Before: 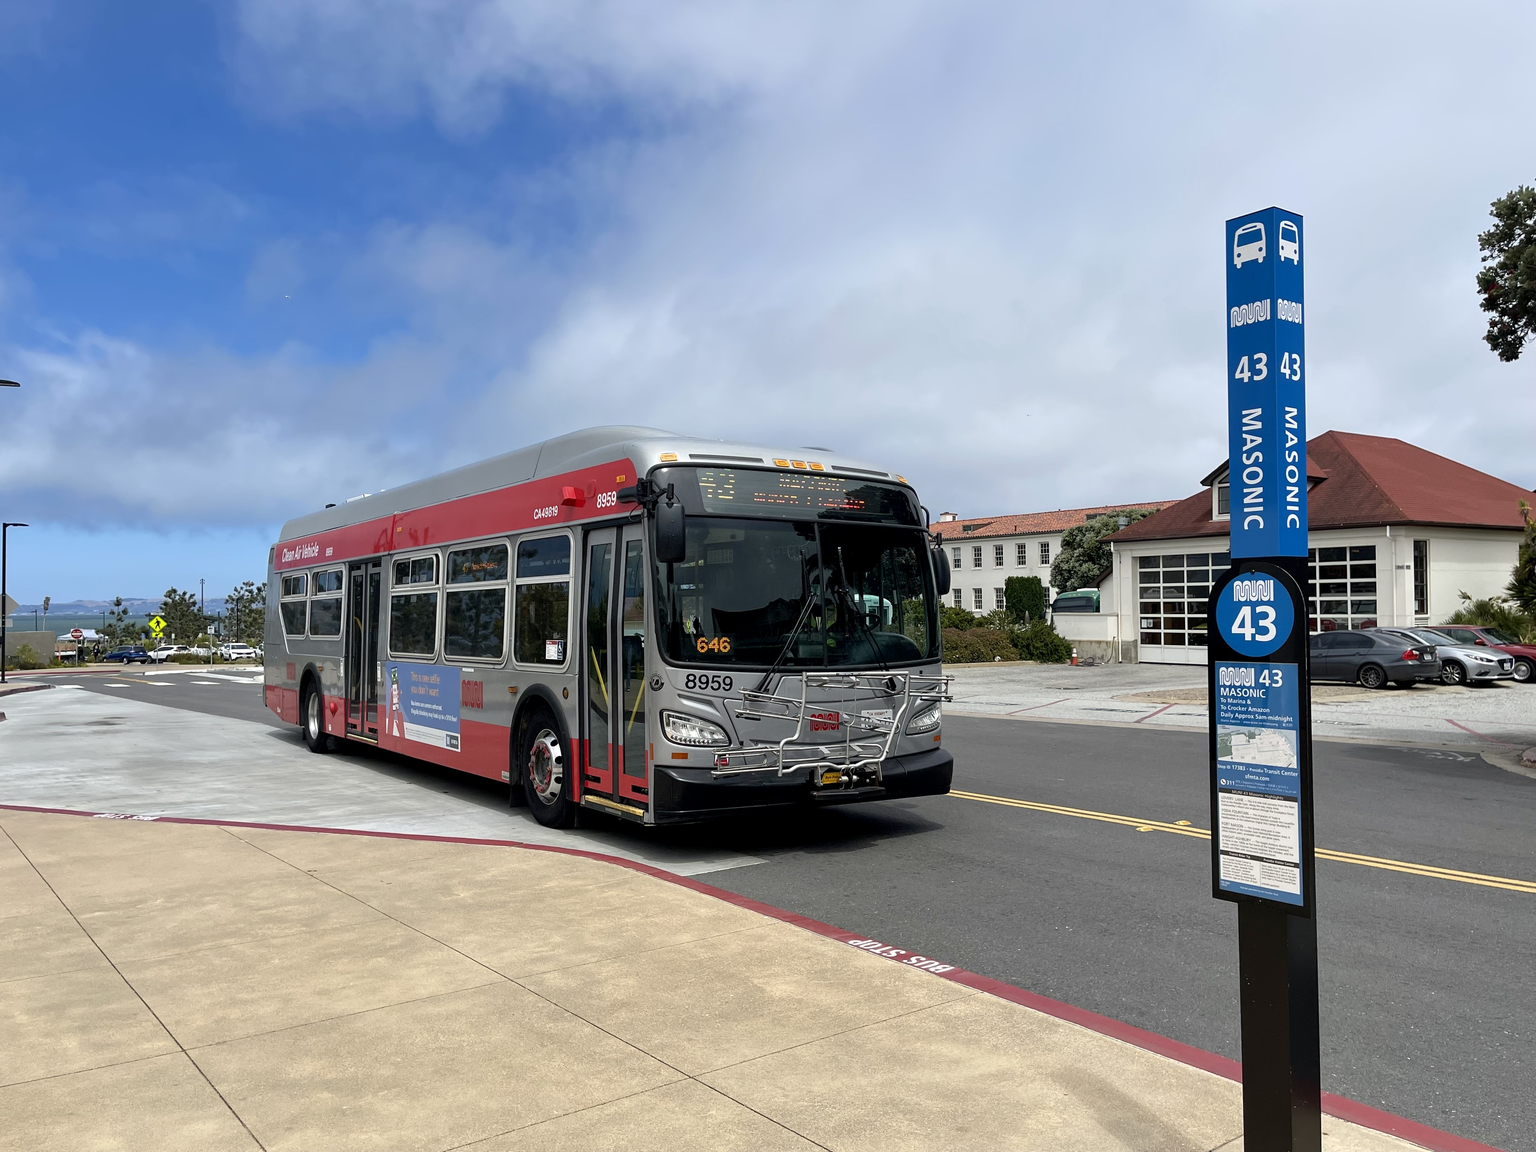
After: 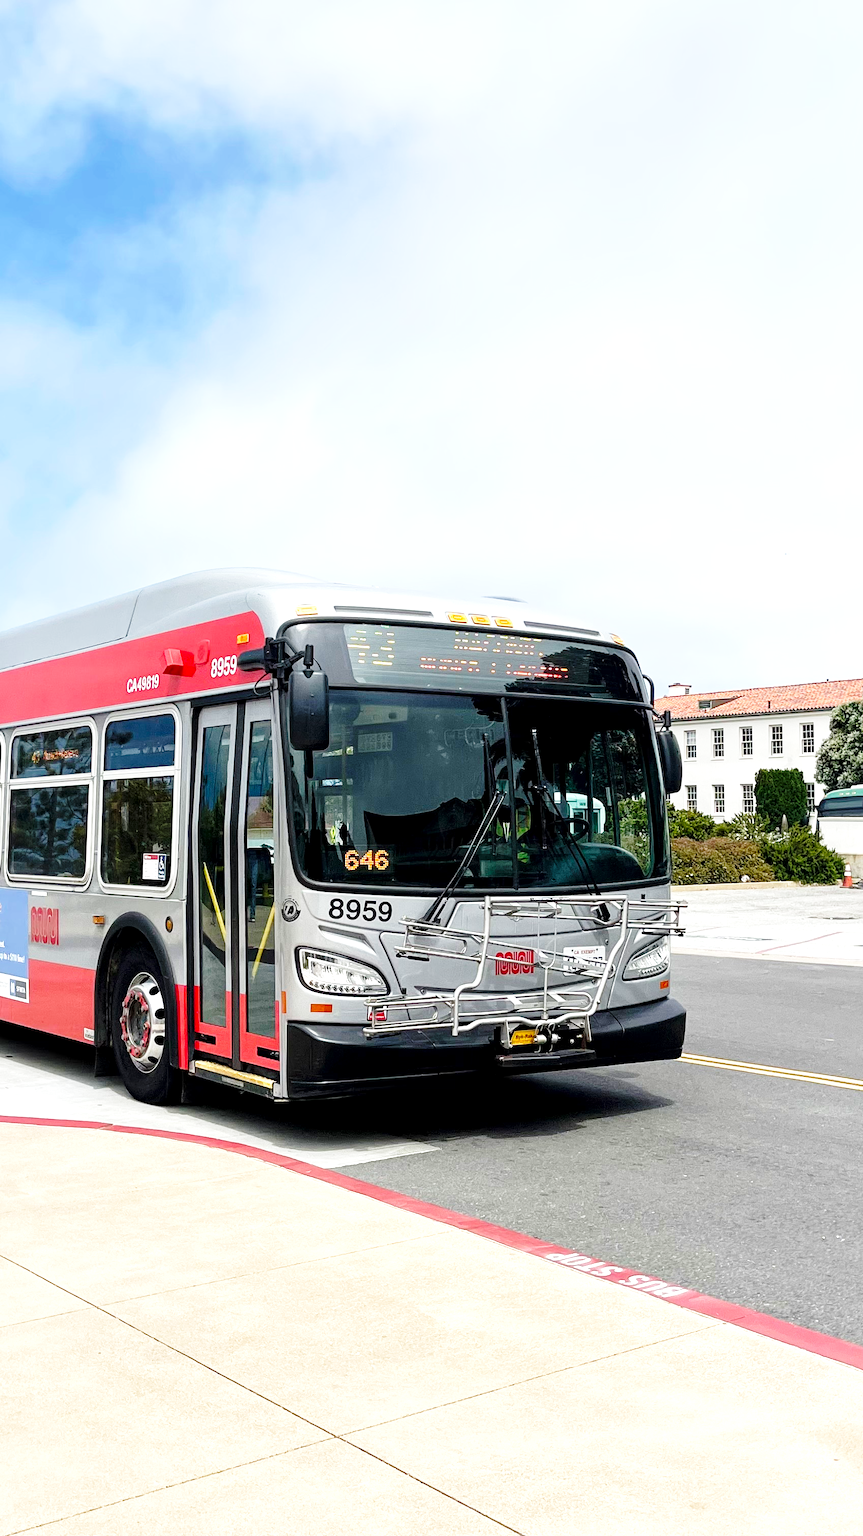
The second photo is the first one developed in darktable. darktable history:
crop: left 28.583%, right 29.231%
base curve: curves: ch0 [(0, 0) (0.028, 0.03) (0.121, 0.232) (0.46, 0.748) (0.859, 0.968) (1, 1)], preserve colors none
local contrast: highlights 100%, shadows 100%, detail 120%, midtone range 0.2
exposure: black level correction 0, exposure 0.7 EV, compensate highlight preservation false
